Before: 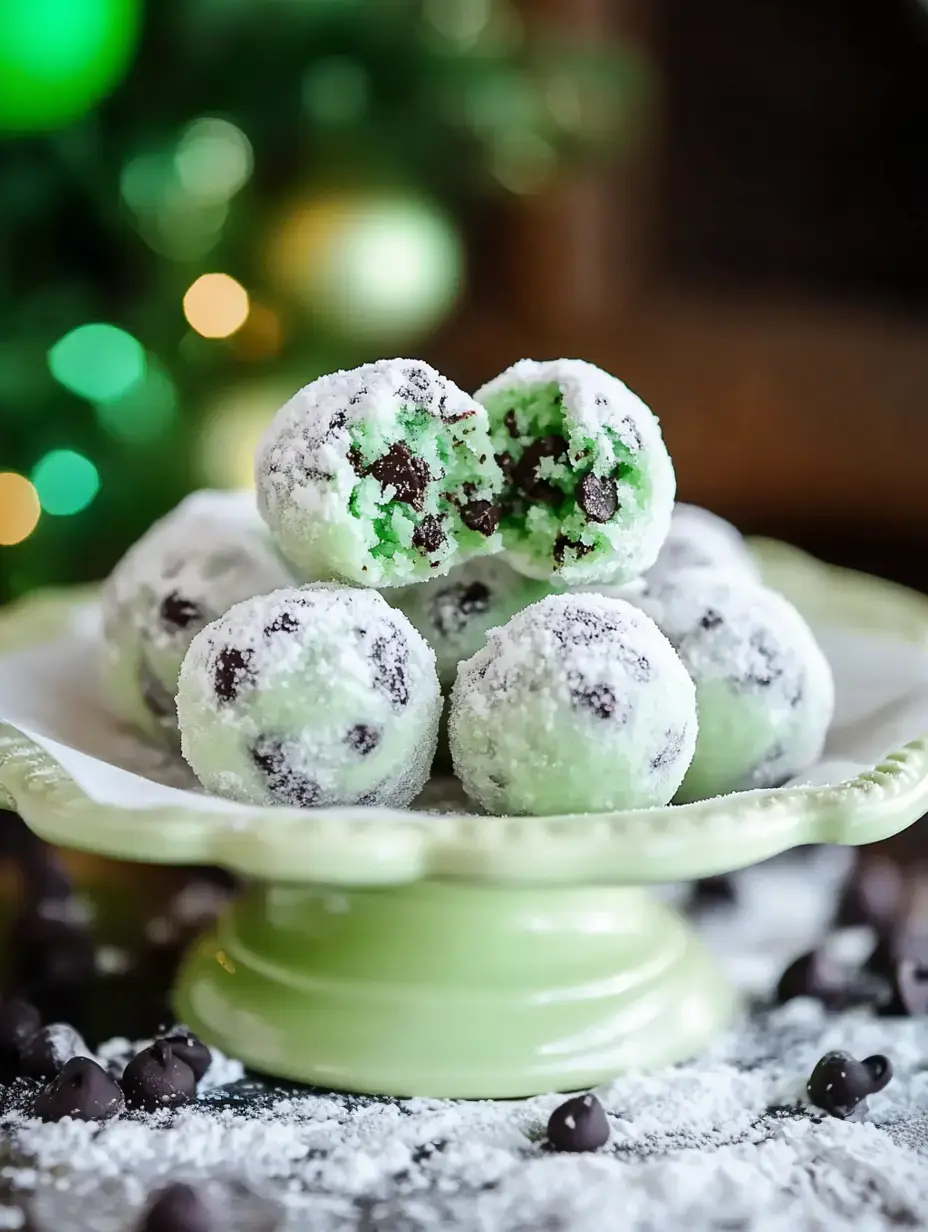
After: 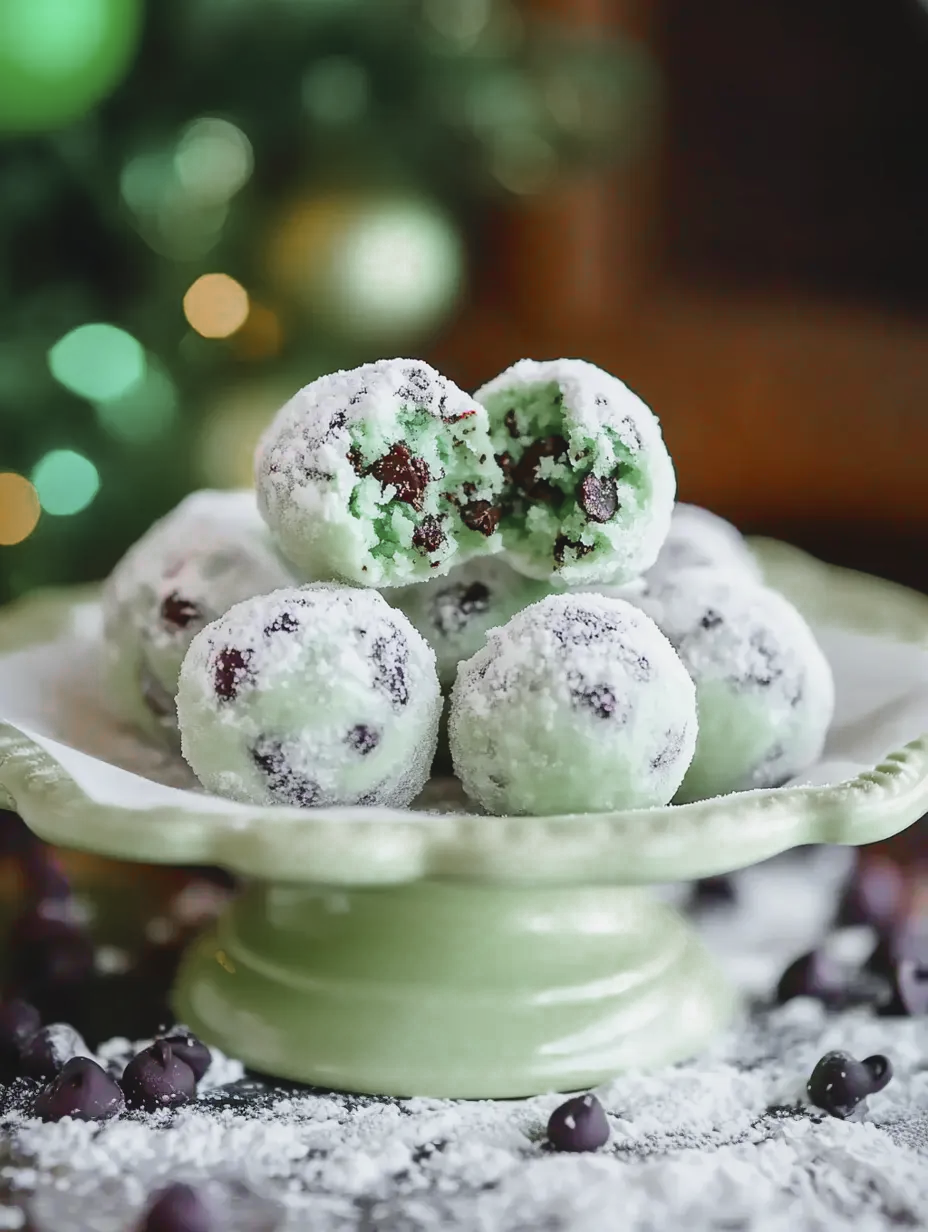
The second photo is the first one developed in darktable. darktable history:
color zones: curves: ch0 [(0, 0.48) (0.209, 0.398) (0.305, 0.332) (0.429, 0.493) (0.571, 0.5) (0.714, 0.5) (0.857, 0.5) (1, 0.48)]; ch1 [(0, 0.736) (0.143, 0.625) (0.225, 0.371) (0.429, 0.256) (0.571, 0.241) (0.714, 0.213) (0.857, 0.48) (1, 0.736)]; ch2 [(0, 0.448) (0.143, 0.498) (0.286, 0.5) (0.429, 0.5) (0.571, 0.5) (0.714, 0.5) (0.857, 0.5) (1, 0.448)]
velvia: strength 27.1%
contrast brightness saturation: contrast -0.093, brightness 0.047, saturation 0.083
